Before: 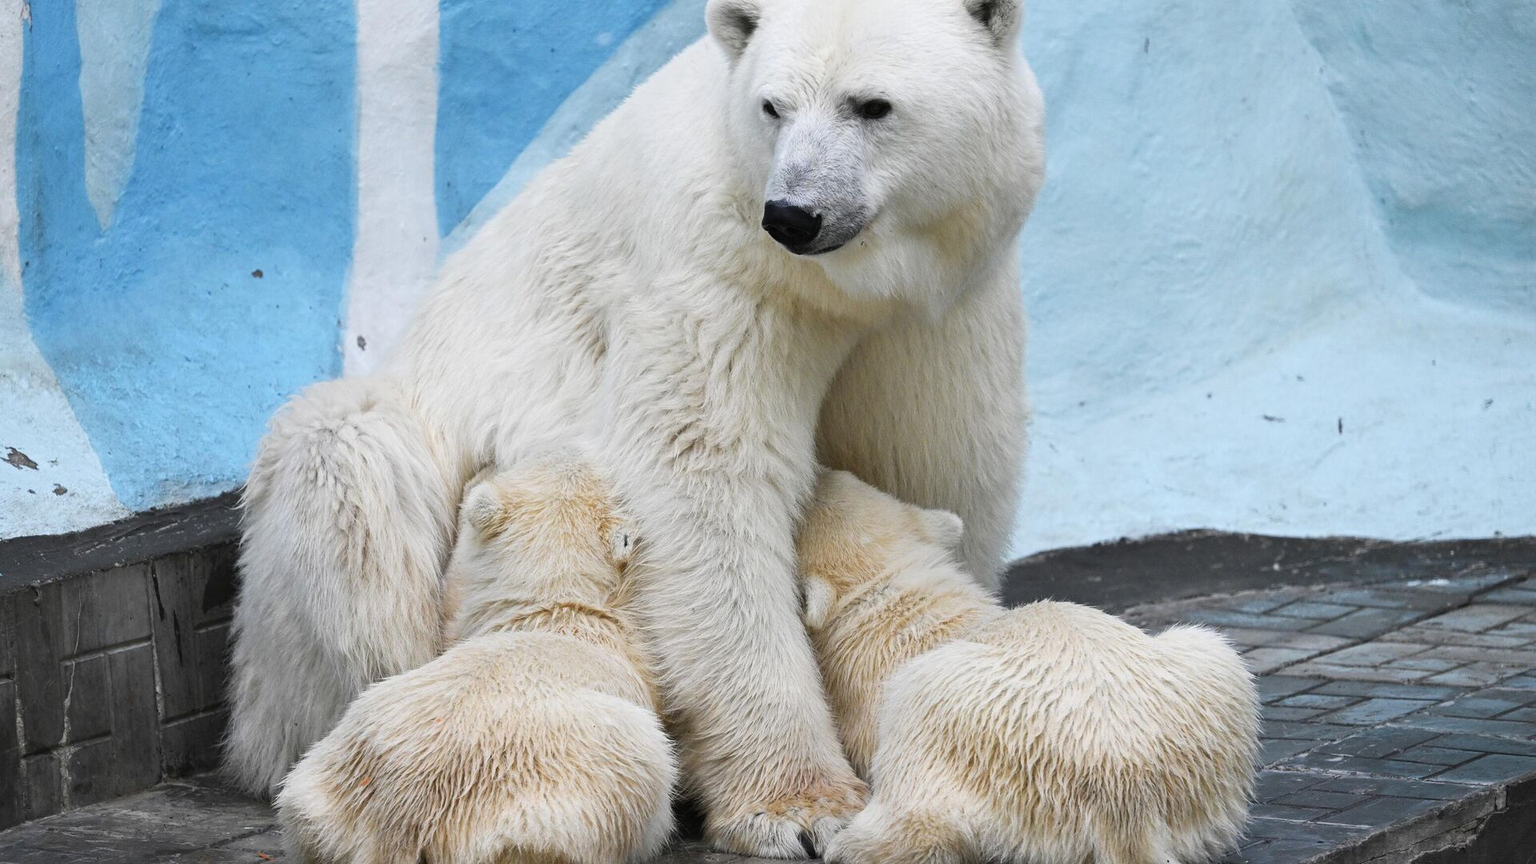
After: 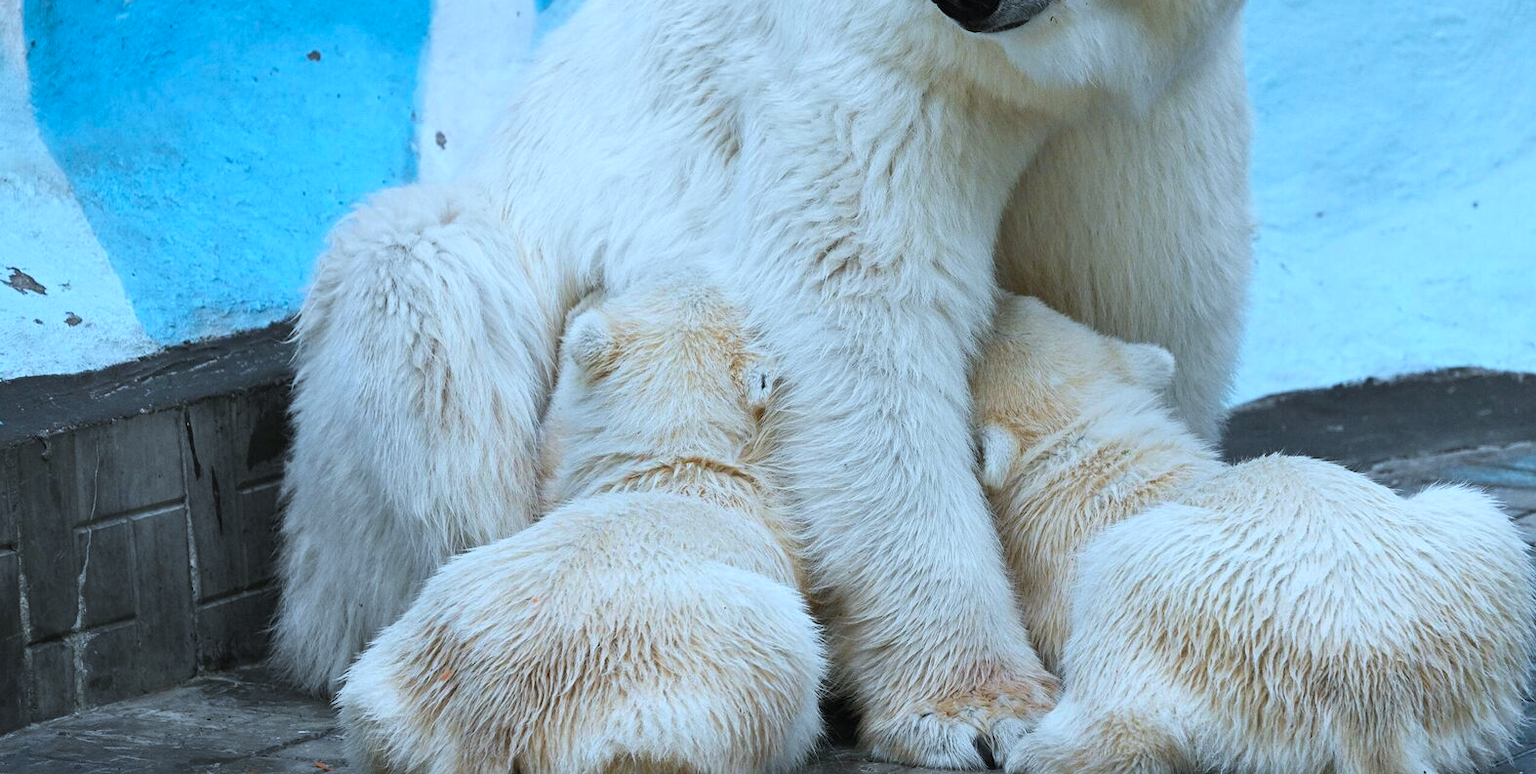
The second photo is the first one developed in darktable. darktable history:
color calibration: illuminant same as pipeline (D50), adaptation none (bypass), x 0.333, y 0.334, temperature 5005.05 K
color balance rgb: shadows lift › chroma 0.932%, shadows lift › hue 112.37°, perceptual saturation grading › global saturation 0.744%, global vibrance 20%
color correction: highlights a* -9.62, highlights b* -21.49
crop: top 26.455%, right 17.979%
